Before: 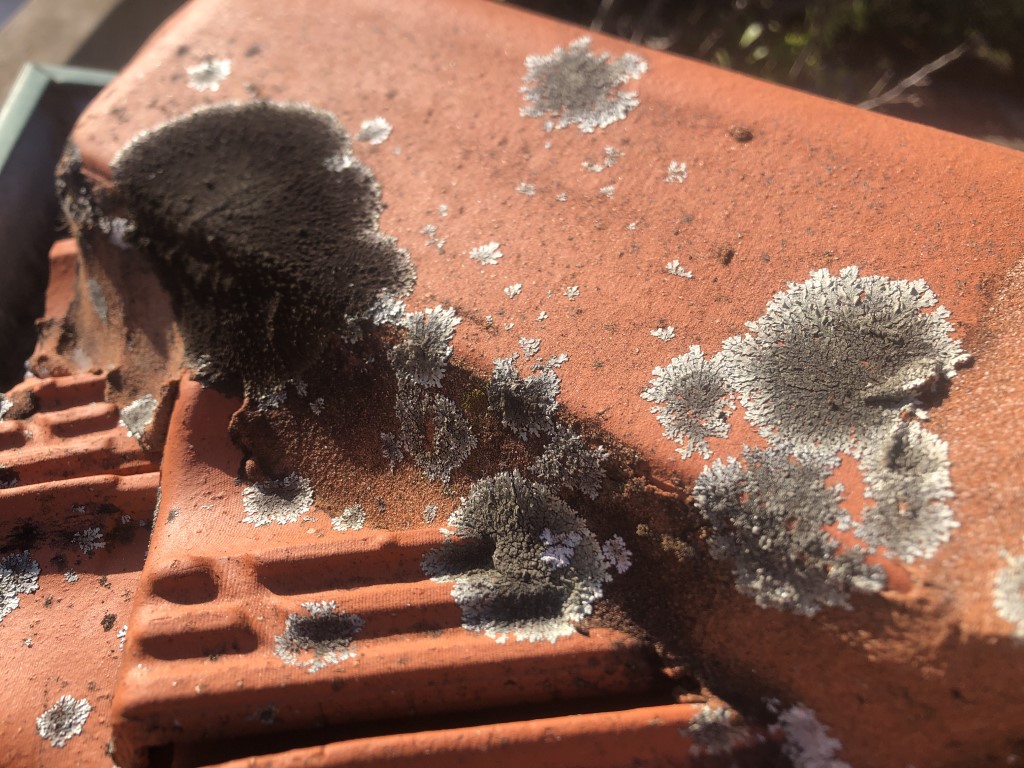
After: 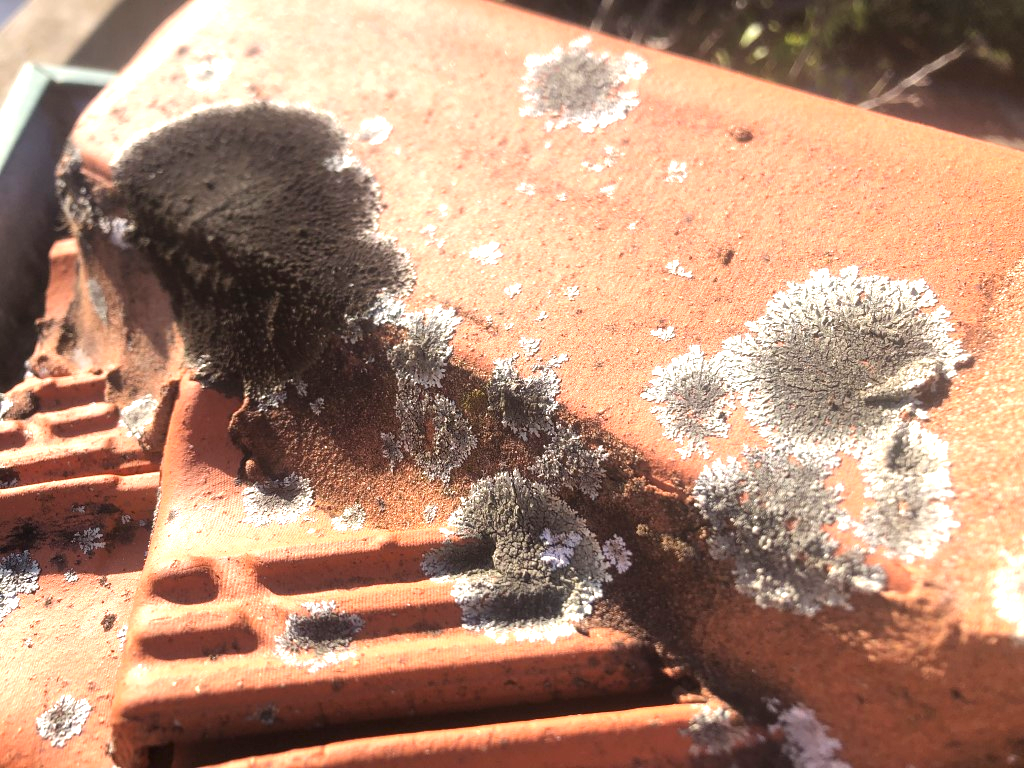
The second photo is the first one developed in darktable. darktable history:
tone equalizer: on, module defaults
exposure: black level correction 0, exposure 1.2 EV, compensate exposure bias true, compensate highlight preservation false
